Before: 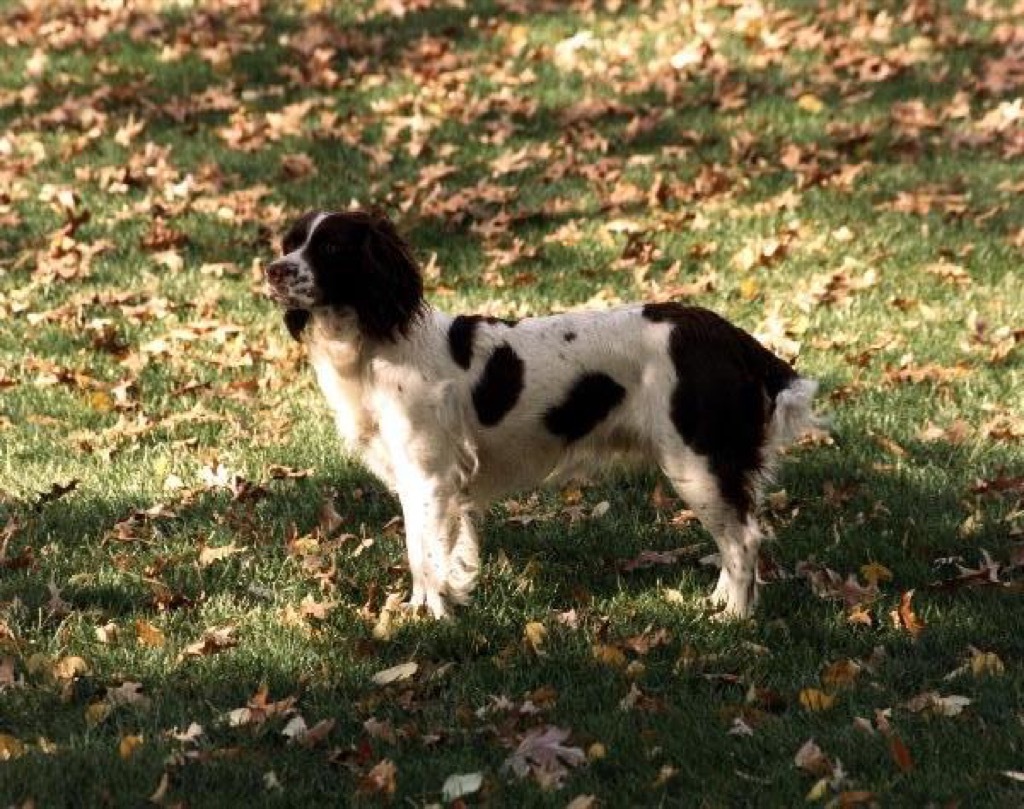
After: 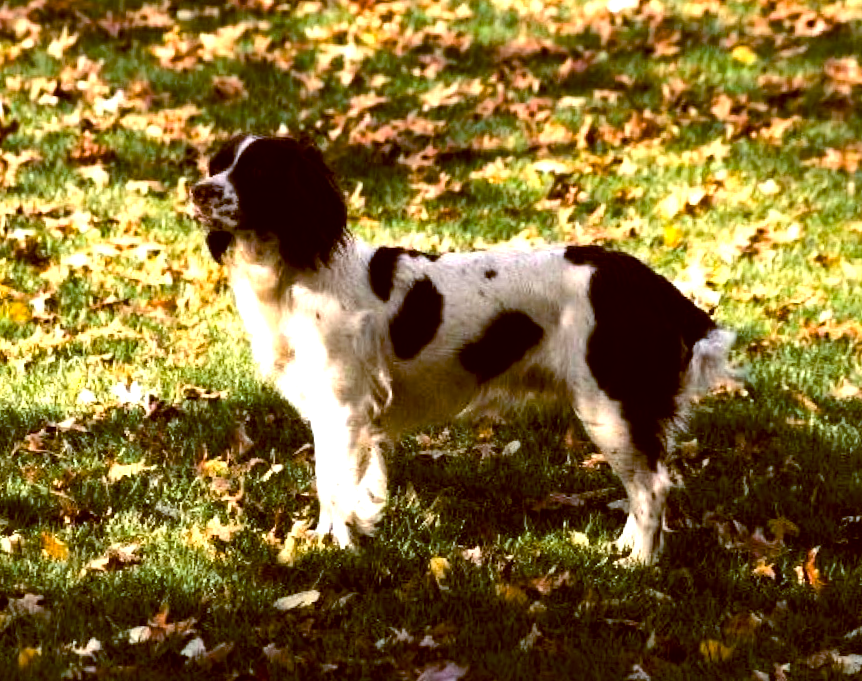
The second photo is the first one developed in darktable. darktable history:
tone equalizer: -8 EV -0.75 EV, -7 EV -0.7 EV, -6 EV -0.6 EV, -5 EV -0.4 EV, -3 EV 0.4 EV, -2 EV 0.6 EV, -1 EV 0.7 EV, +0 EV 0.75 EV, edges refinement/feathering 500, mask exposure compensation -1.57 EV, preserve details no
exposure: exposure 0.127 EV, compensate highlight preservation false
crop and rotate: angle -3.27°, left 5.211%, top 5.211%, right 4.607%, bottom 4.607%
color balance: lift [1, 1.015, 1.004, 0.985], gamma [1, 0.958, 0.971, 1.042], gain [1, 0.956, 0.977, 1.044]
color balance rgb: linear chroma grading › global chroma 15%, perceptual saturation grading › global saturation 30%
